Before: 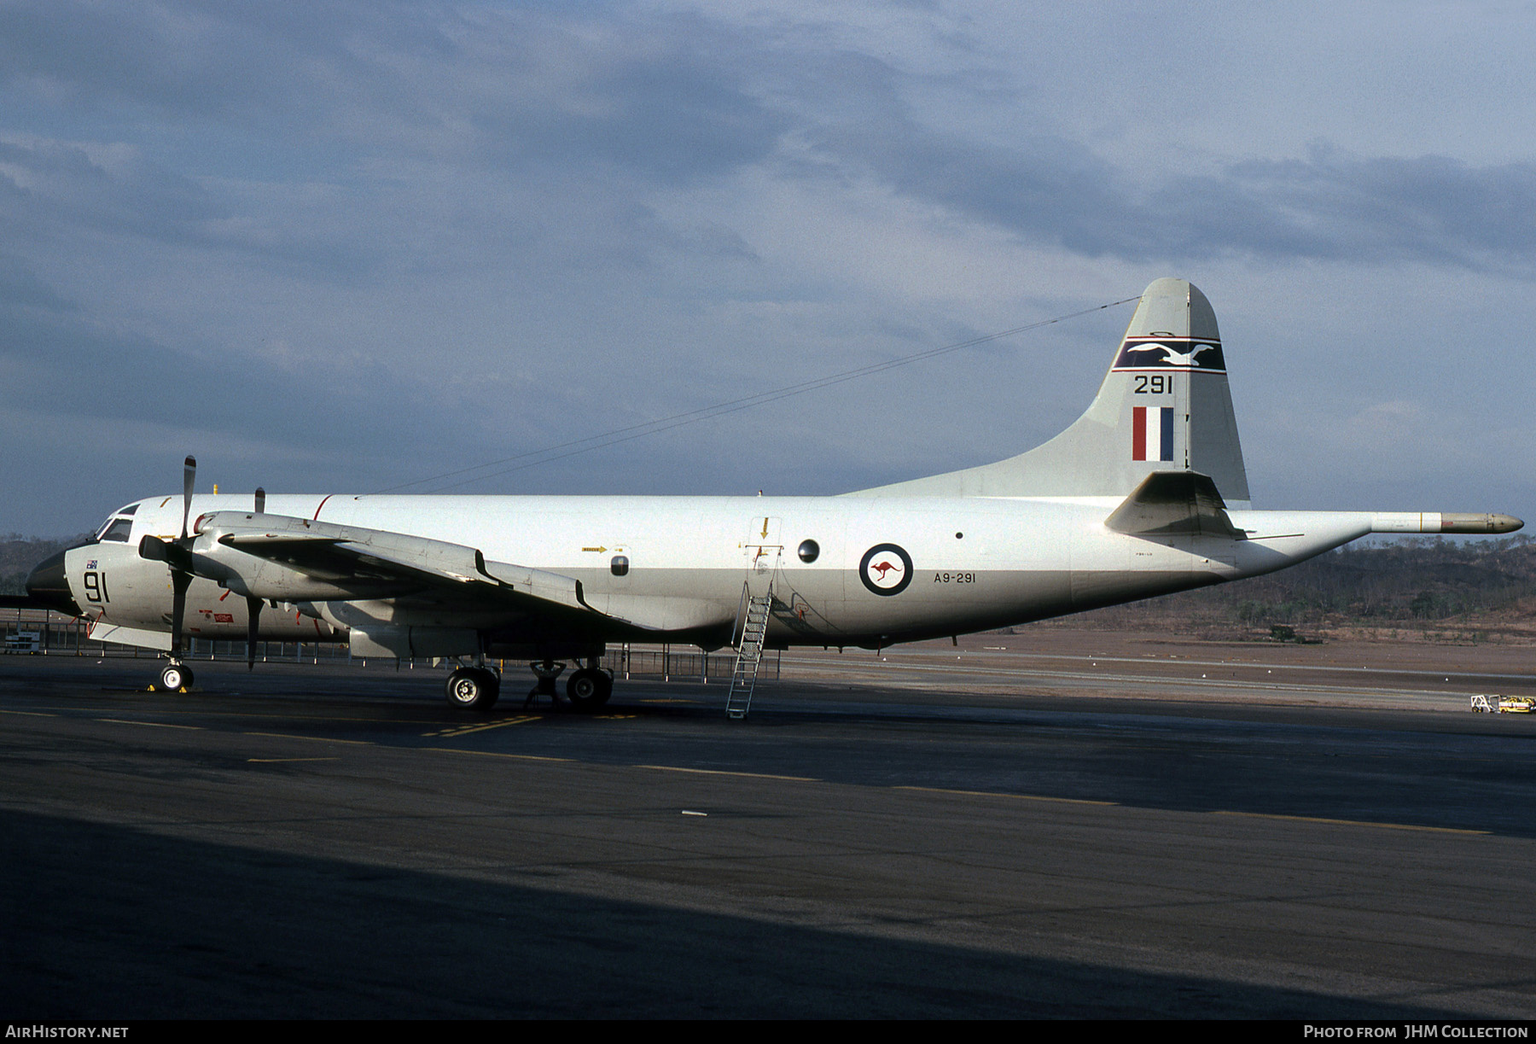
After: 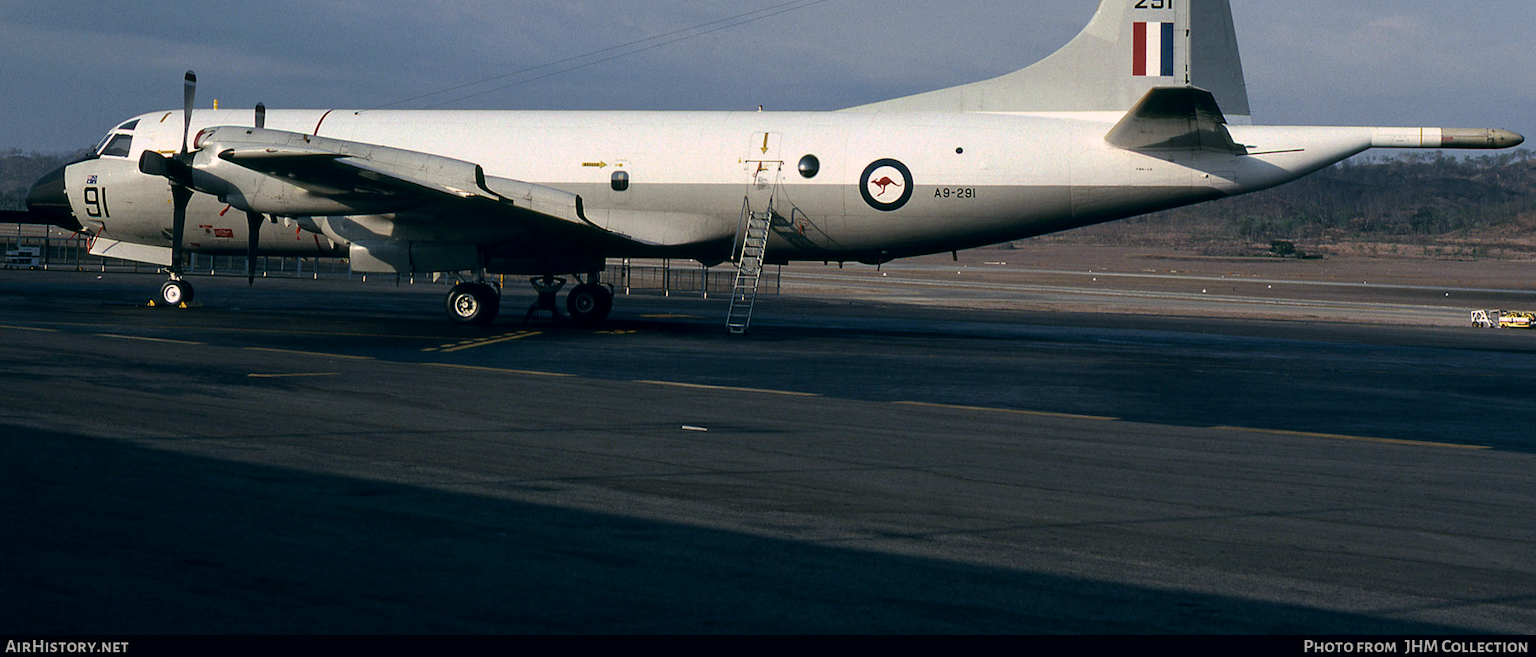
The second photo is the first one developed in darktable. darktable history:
contrast equalizer: octaves 7, y [[0.6 ×6], [0.55 ×6], [0 ×6], [0 ×6], [0 ×6]], mix 0.132
exposure: exposure -0.157 EV, compensate highlight preservation false
color correction: highlights a* 5.42, highlights b* 5.28, shadows a* -4.61, shadows b* -4.99
crop and rotate: top 36.935%
